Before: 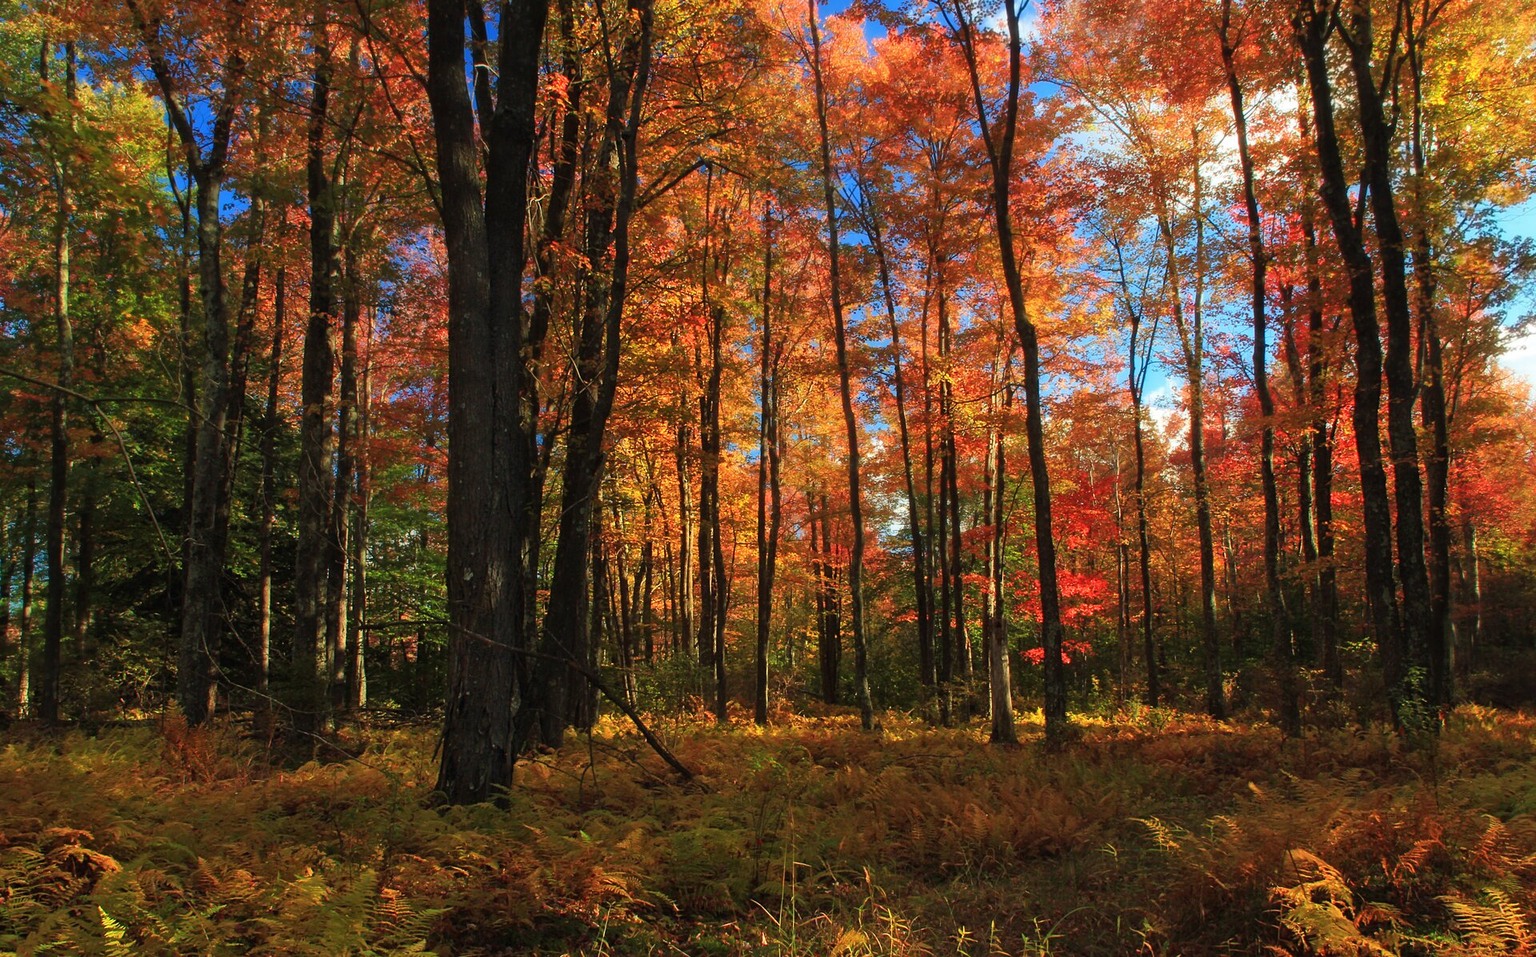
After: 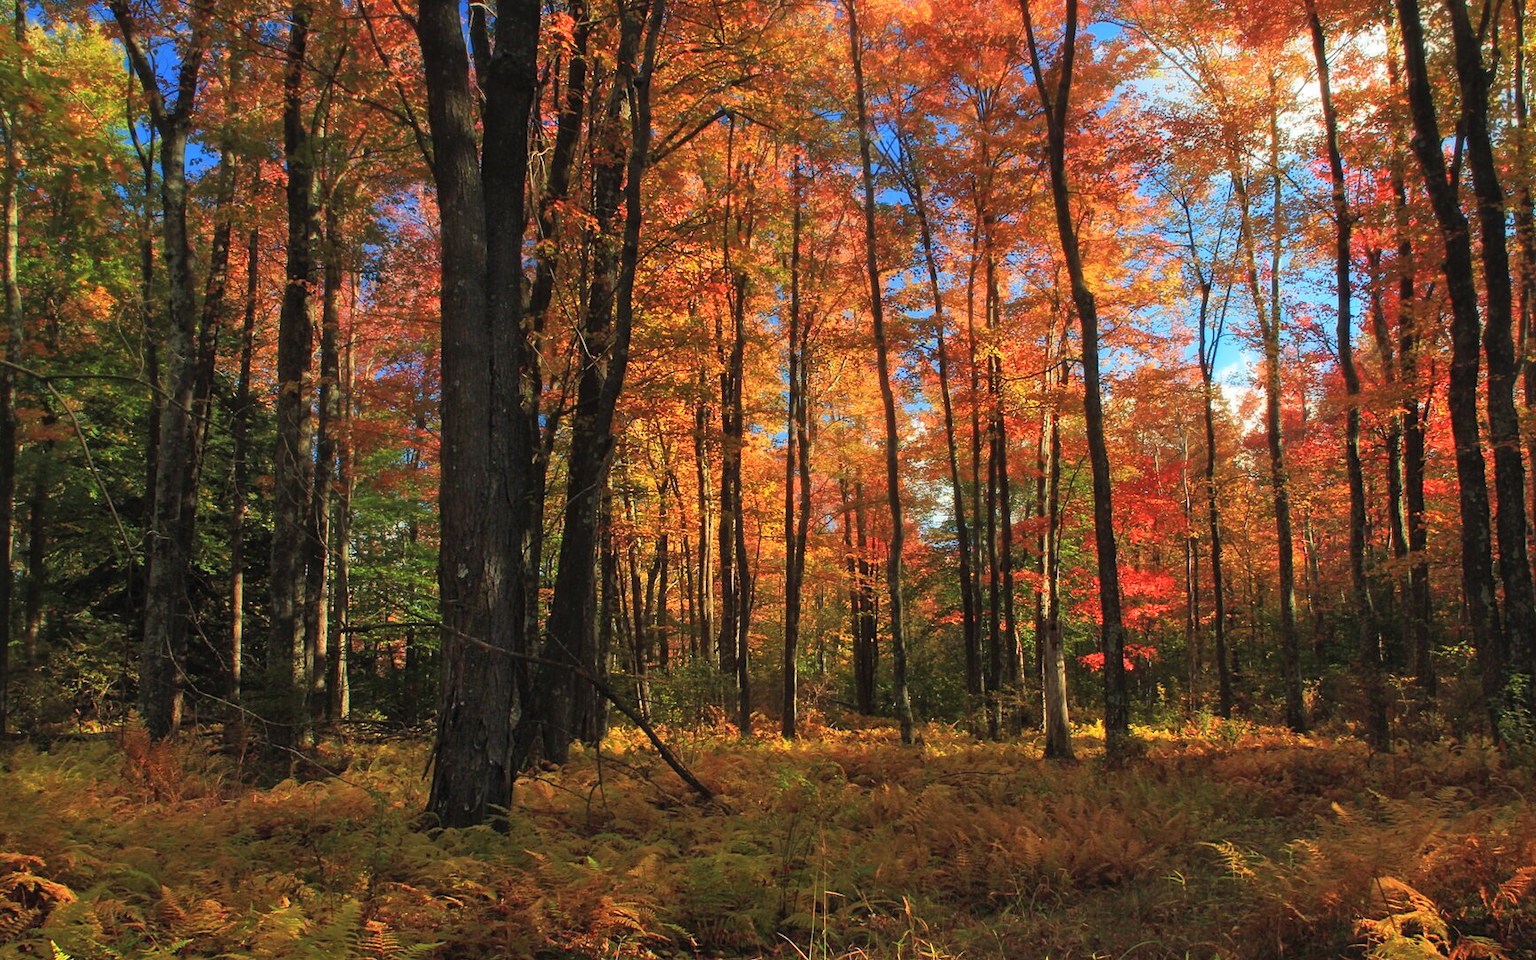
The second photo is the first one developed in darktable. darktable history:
crop: left 3.486%, top 6.513%, right 6.699%, bottom 3.323%
shadows and highlights: shadows 25.18, highlights -23.55
contrast brightness saturation: contrast 0.052, brightness 0.067, saturation 0.007
